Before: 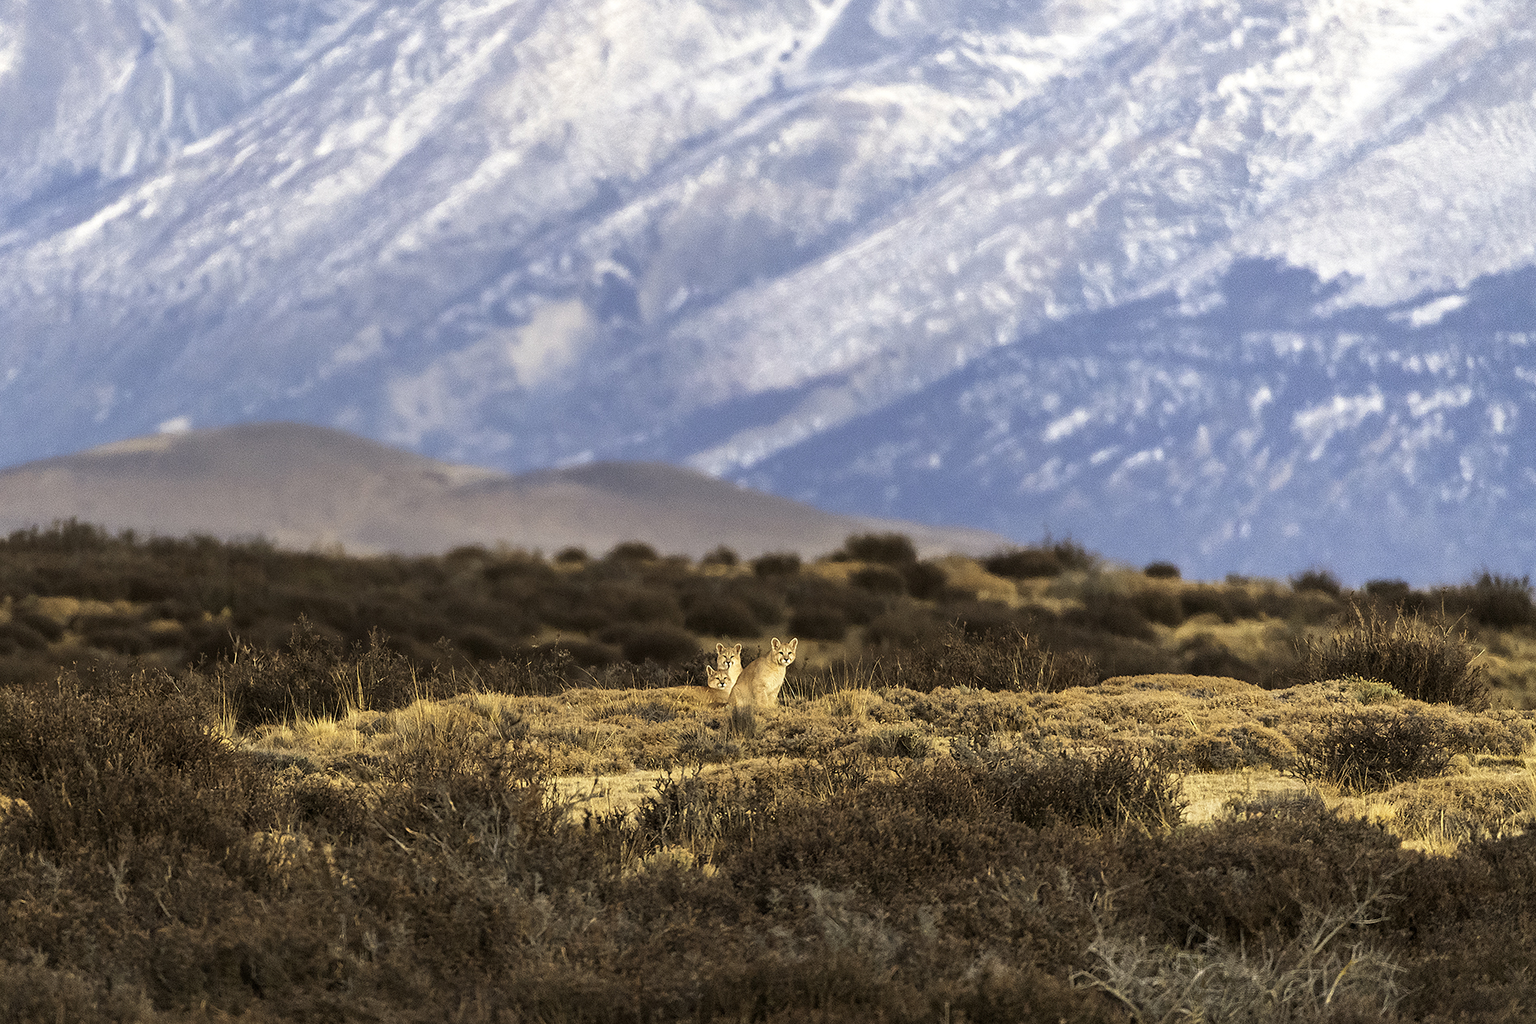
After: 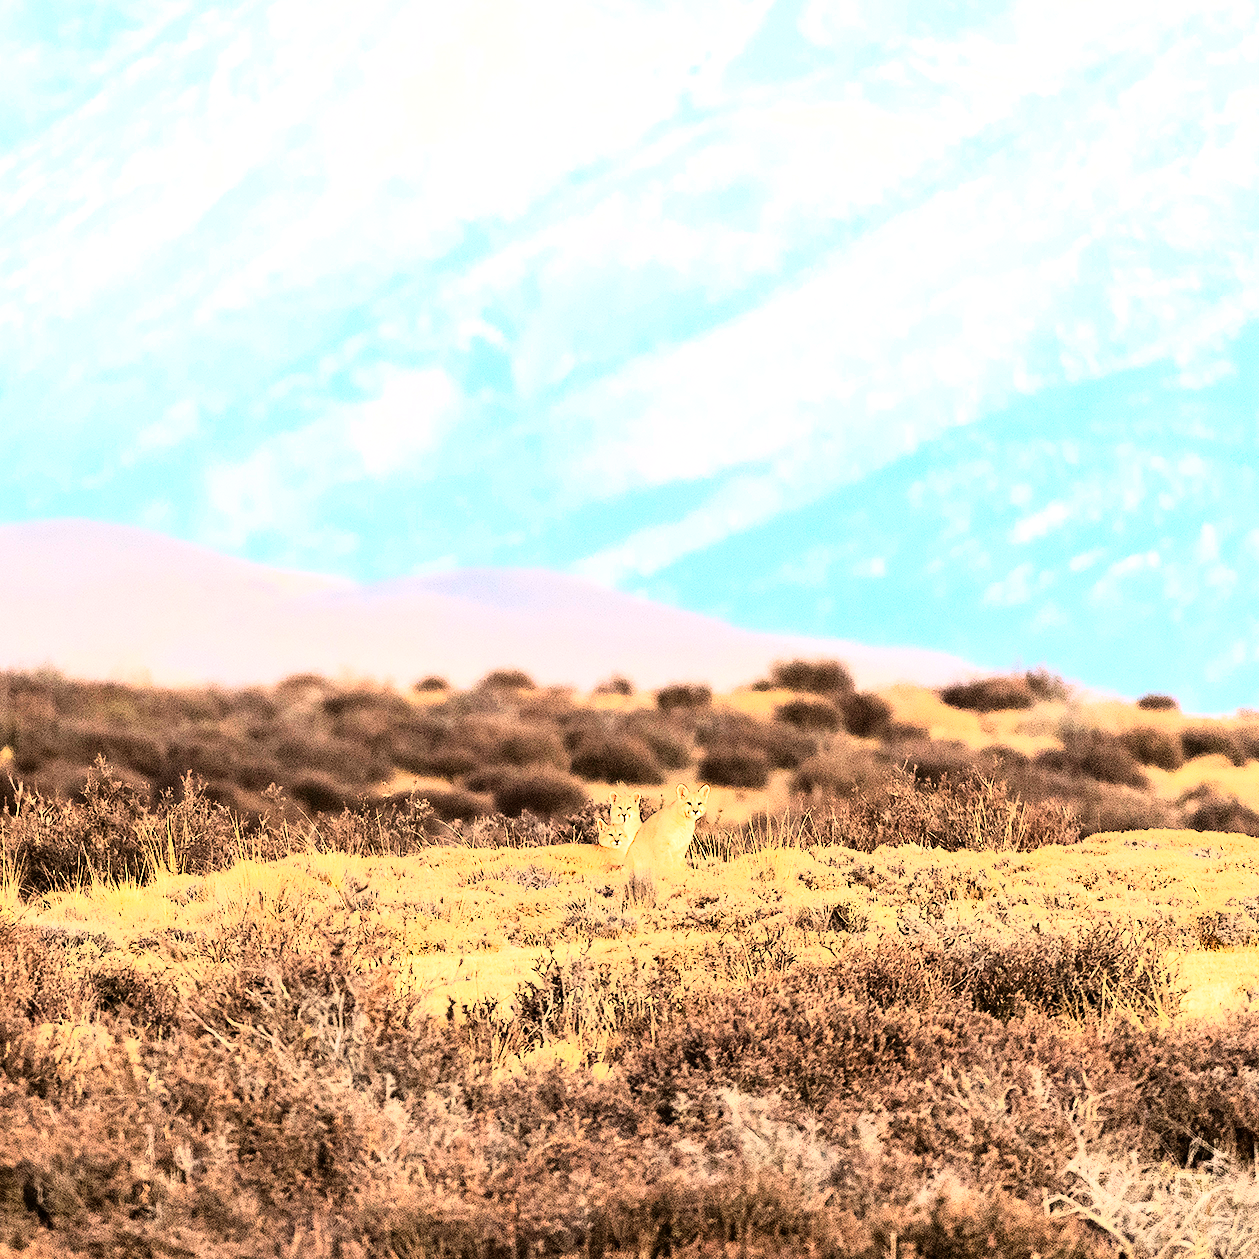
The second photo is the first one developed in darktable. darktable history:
rgb curve: curves: ch0 [(0, 0) (0.21, 0.15) (0.24, 0.21) (0.5, 0.75) (0.75, 0.96) (0.89, 0.99) (1, 1)]; ch1 [(0, 0.02) (0.21, 0.13) (0.25, 0.2) (0.5, 0.67) (0.75, 0.9) (0.89, 0.97) (1, 1)]; ch2 [(0, 0.02) (0.21, 0.13) (0.25, 0.2) (0.5, 0.67) (0.75, 0.9) (0.89, 0.97) (1, 1)], compensate middle gray true
white balance: red 1.009, blue 0.985
exposure: black level correction 0, exposure 0.9 EV, compensate highlight preservation false
crop and rotate: left 14.436%, right 18.898%
